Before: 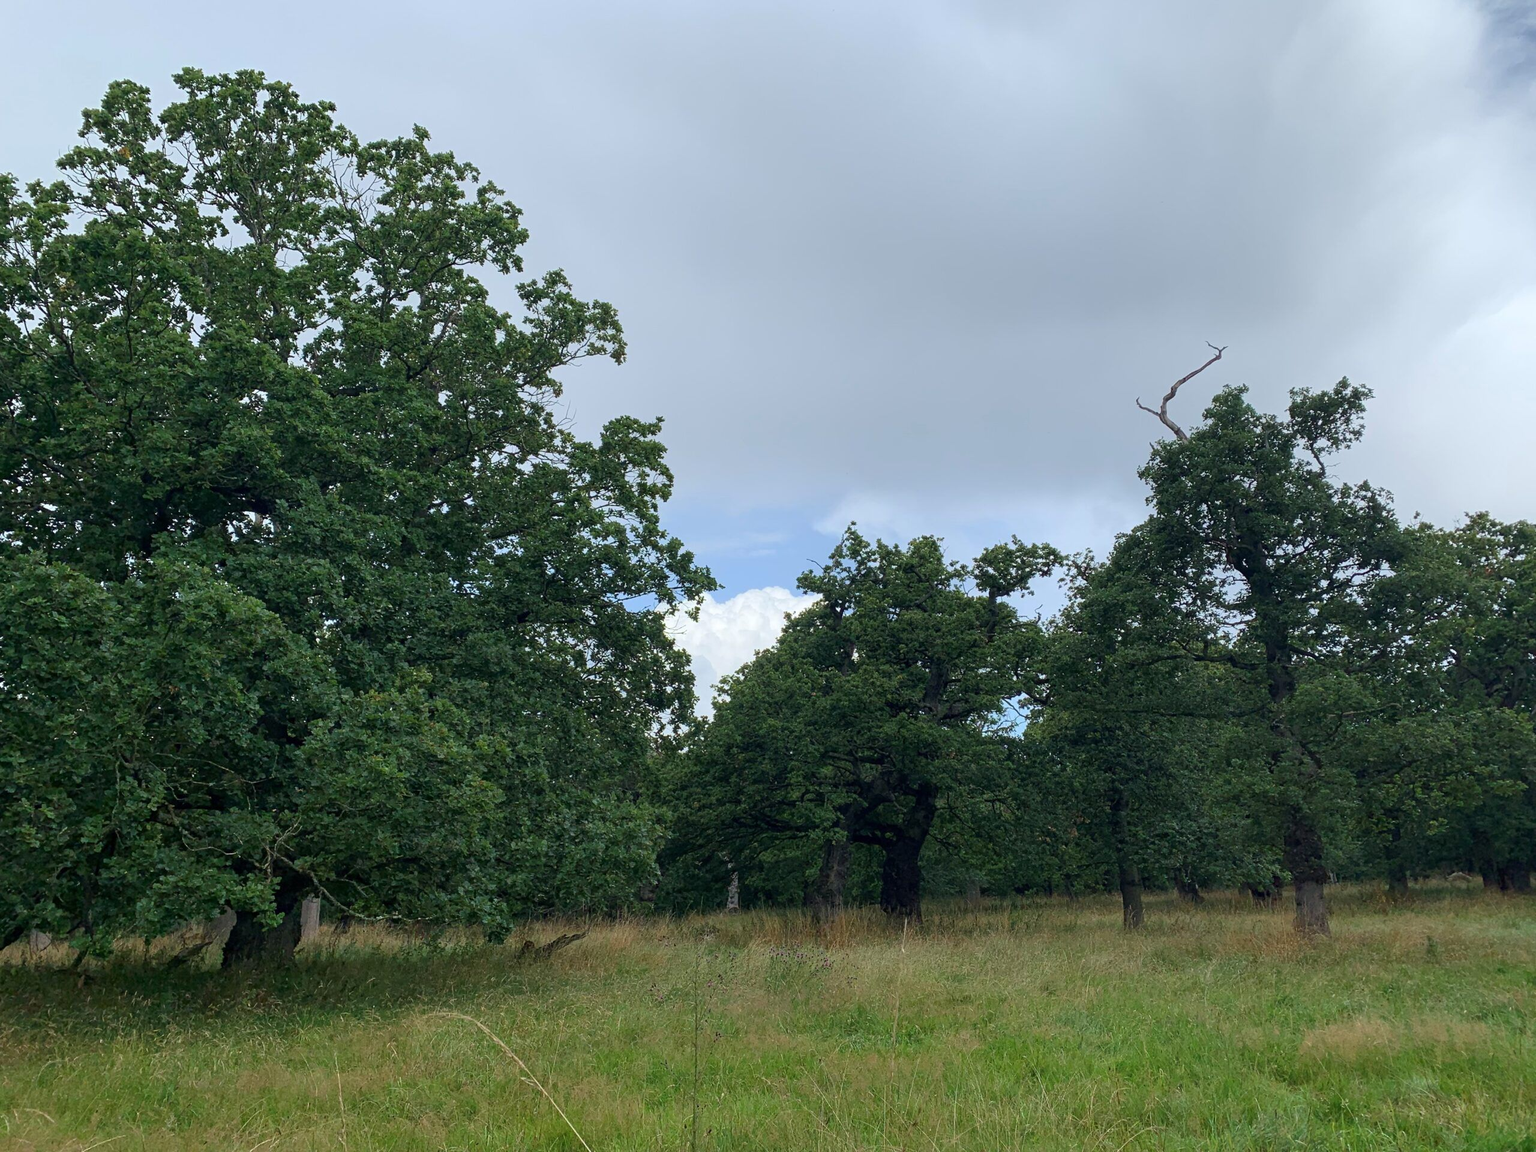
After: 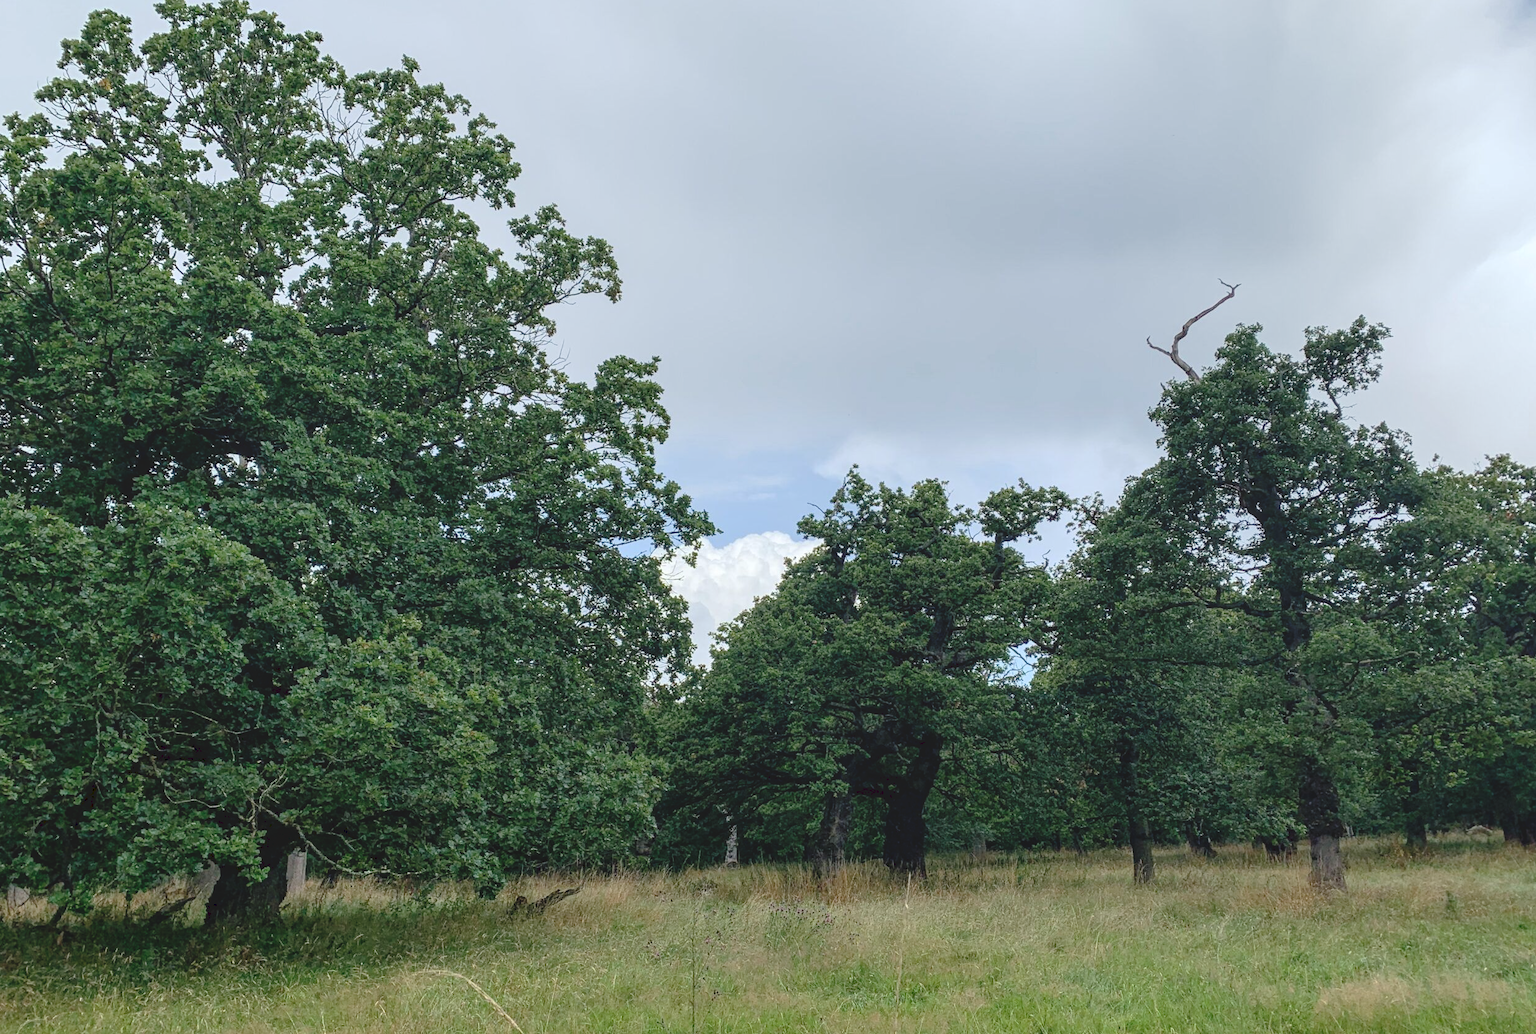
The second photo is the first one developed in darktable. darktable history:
crop: left 1.507%, top 6.147%, right 1.379%, bottom 6.637%
local contrast: highlights 55%, shadows 52%, detail 130%, midtone range 0.452
tone curve: curves: ch0 [(0, 0) (0.003, 0.132) (0.011, 0.13) (0.025, 0.134) (0.044, 0.138) (0.069, 0.154) (0.1, 0.17) (0.136, 0.198) (0.177, 0.25) (0.224, 0.308) (0.277, 0.371) (0.335, 0.432) (0.399, 0.491) (0.468, 0.55) (0.543, 0.612) (0.623, 0.679) (0.709, 0.766) (0.801, 0.842) (0.898, 0.912) (1, 1)], preserve colors none
